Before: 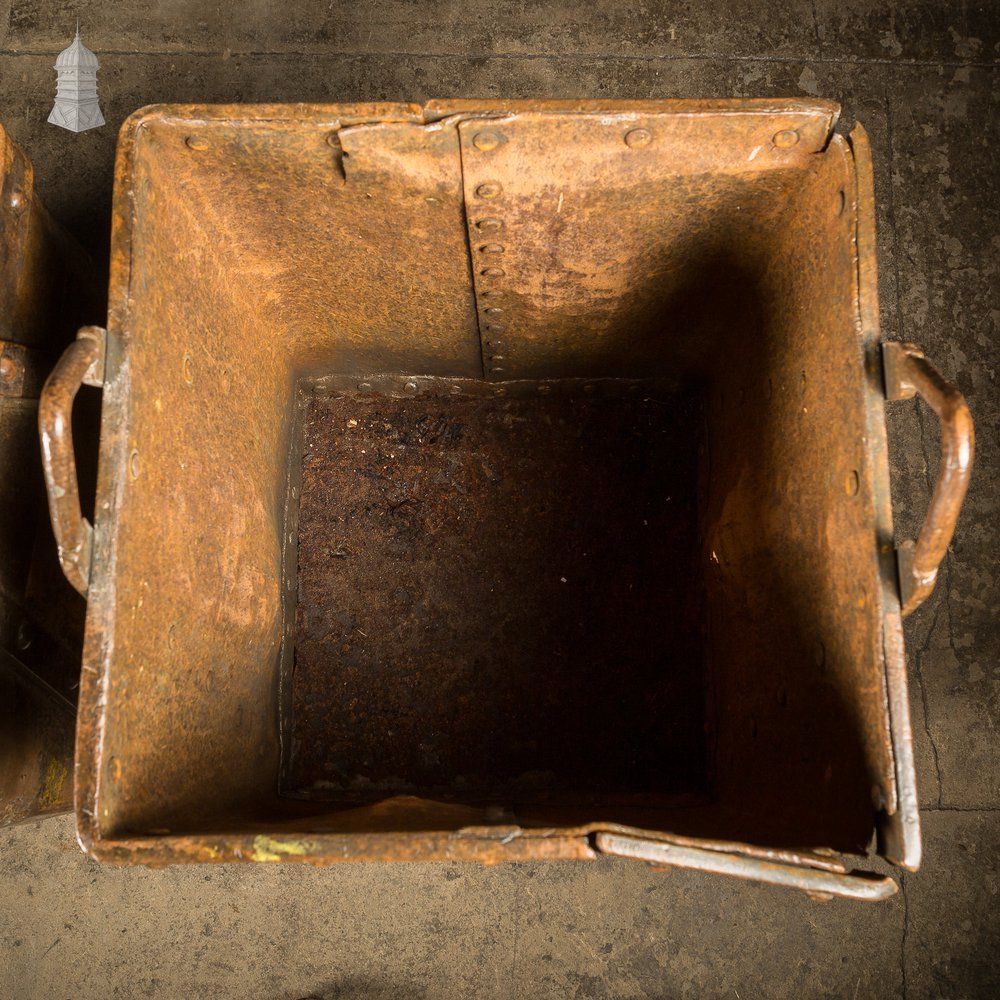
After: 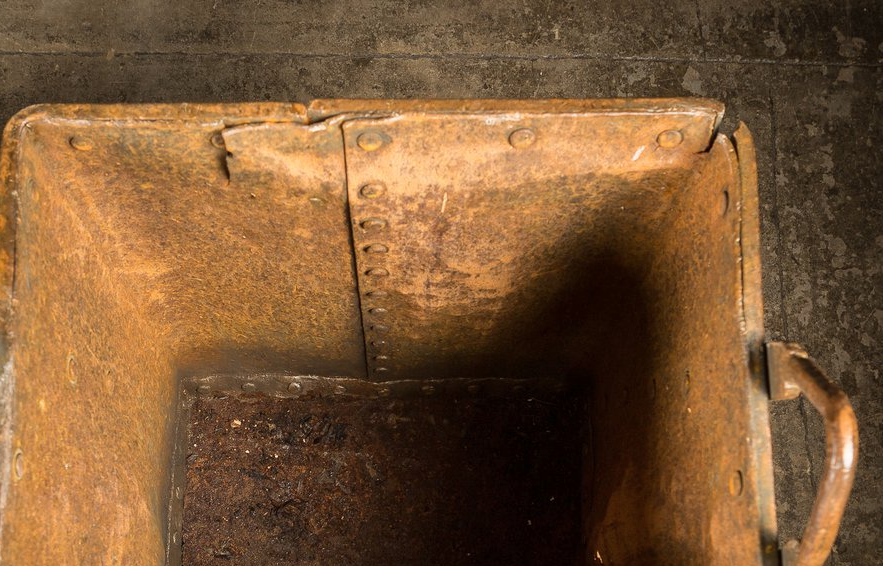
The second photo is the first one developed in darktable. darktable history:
shadows and highlights: radius 106.91, shadows 23.8, highlights -59, low approximation 0.01, soften with gaussian
crop and rotate: left 11.678%, bottom 43.321%
color zones: curves: ch1 [(0.25, 0.5) (0.747, 0.71)]
